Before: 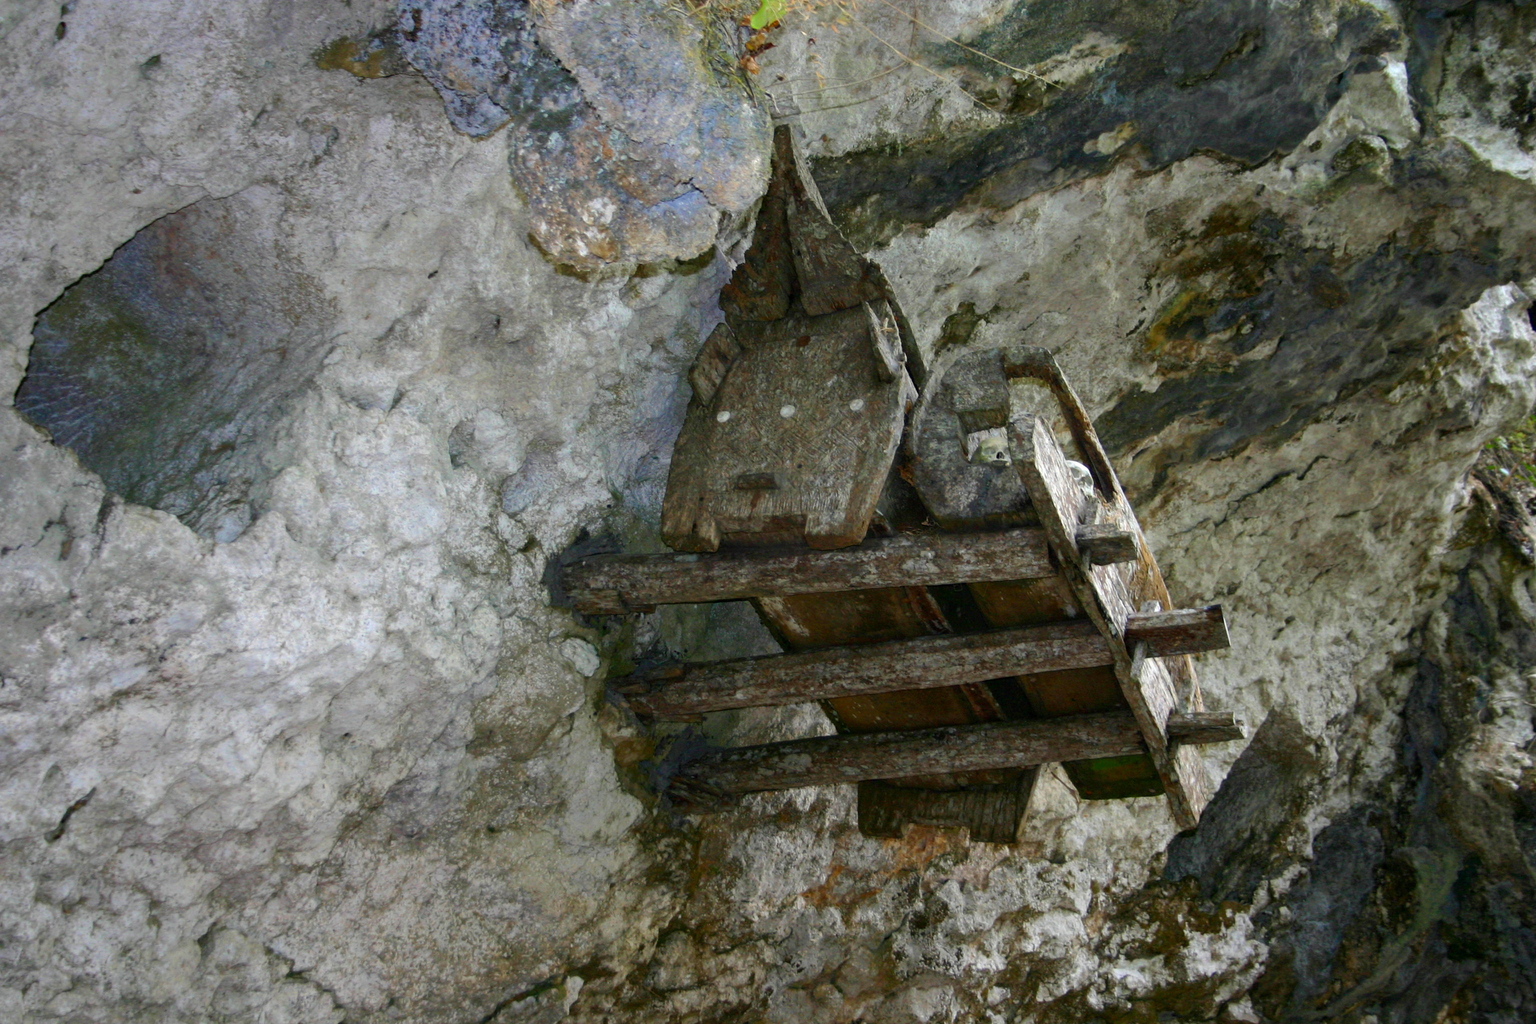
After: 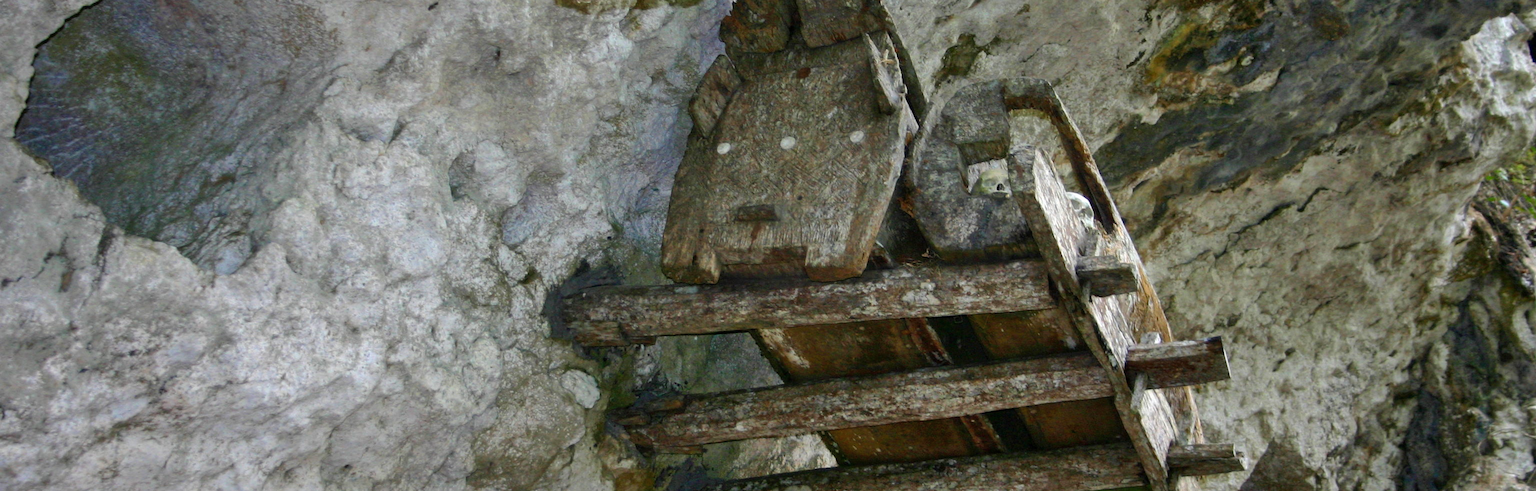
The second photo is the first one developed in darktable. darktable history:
crop and rotate: top 26.26%, bottom 25.705%
shadows and highlights: low approximation 0.01, soften with gaussian
